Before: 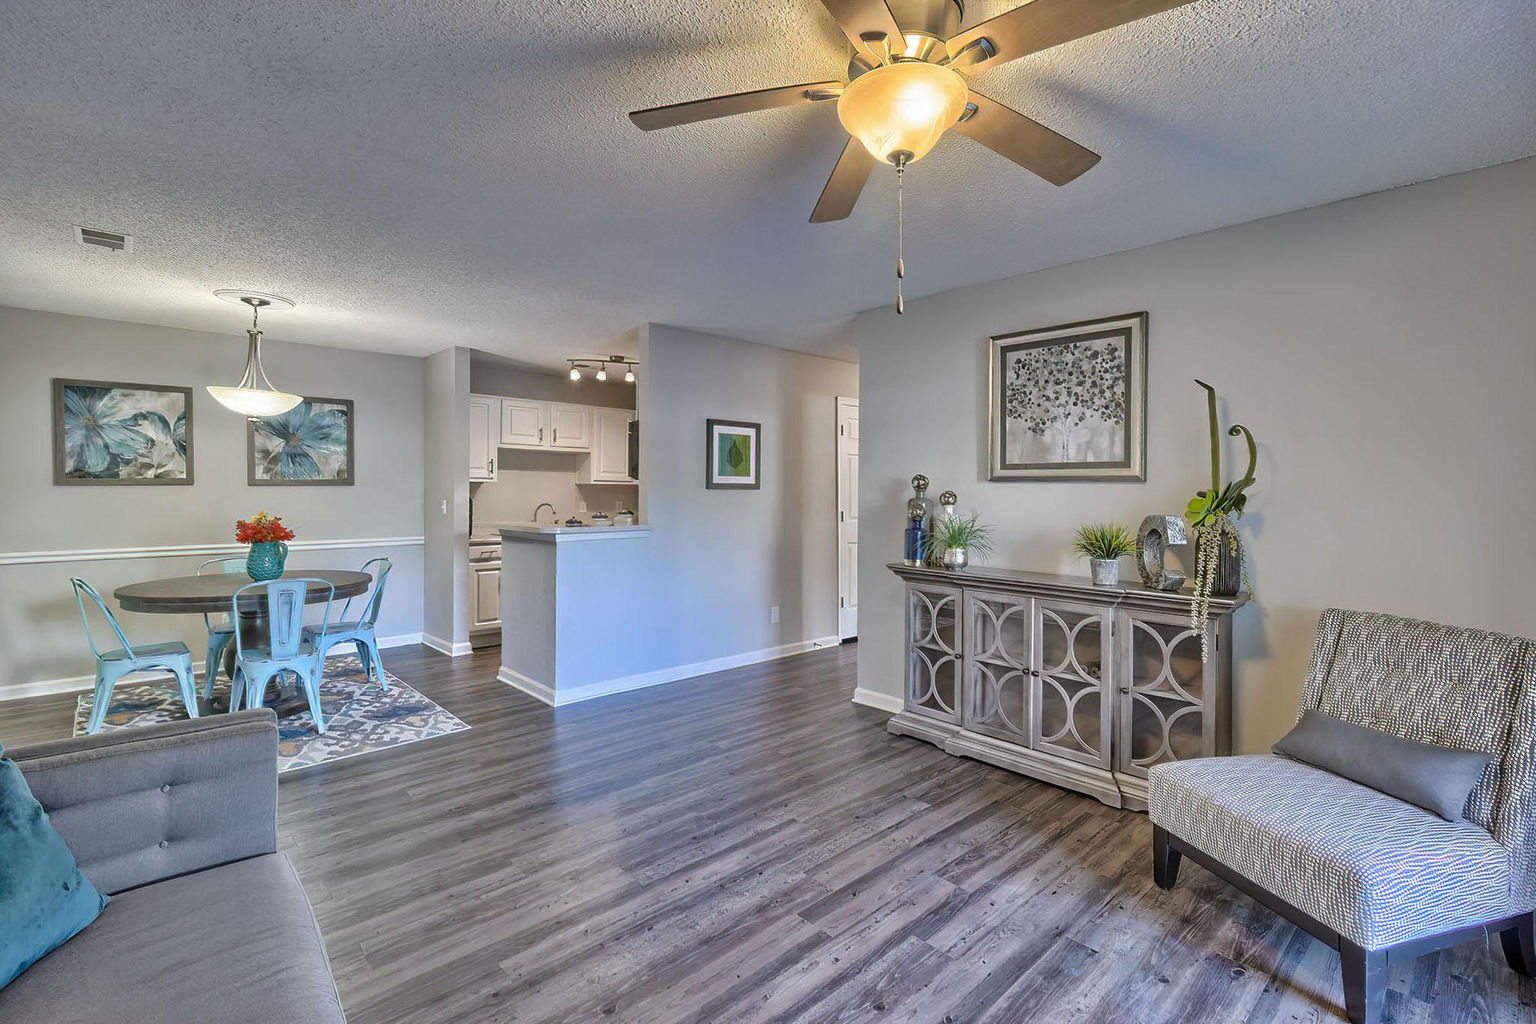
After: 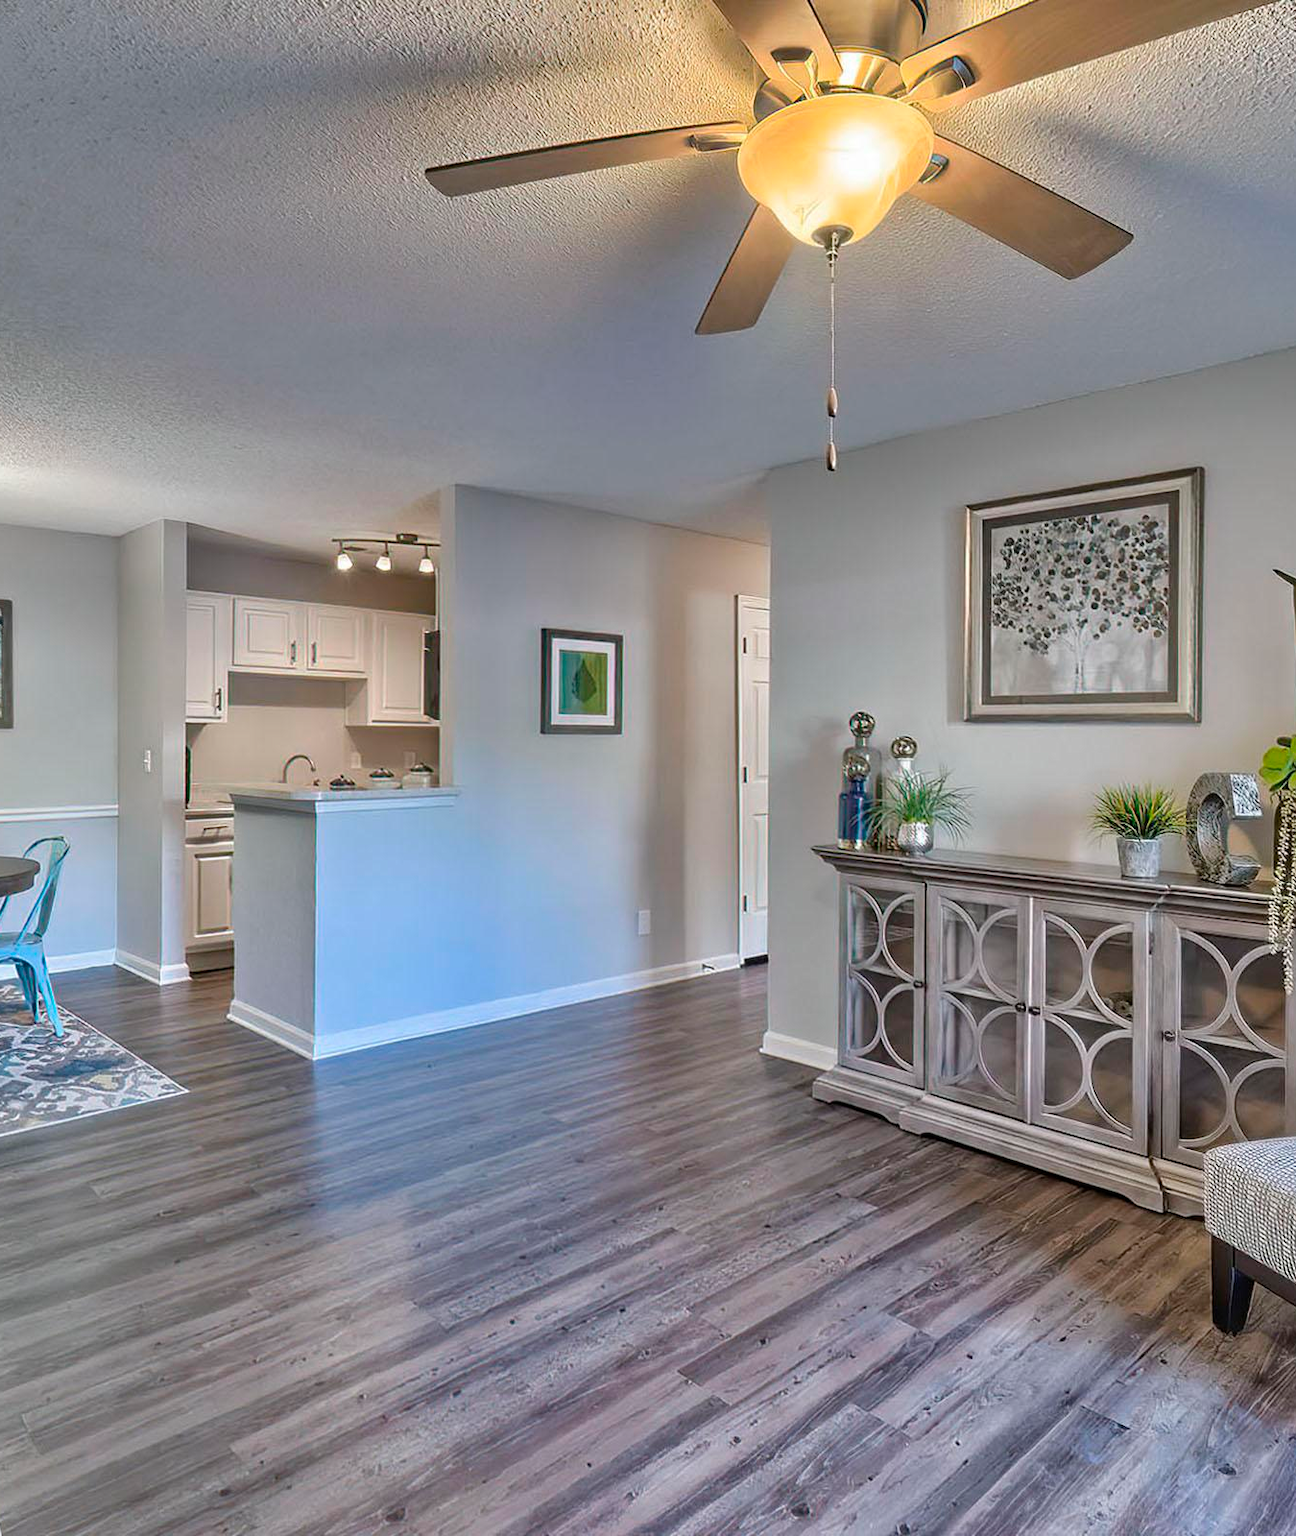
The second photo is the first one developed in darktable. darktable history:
crop and rotate: left 22.516%, right 21.234%
exposure: compensate highlight preservation false
